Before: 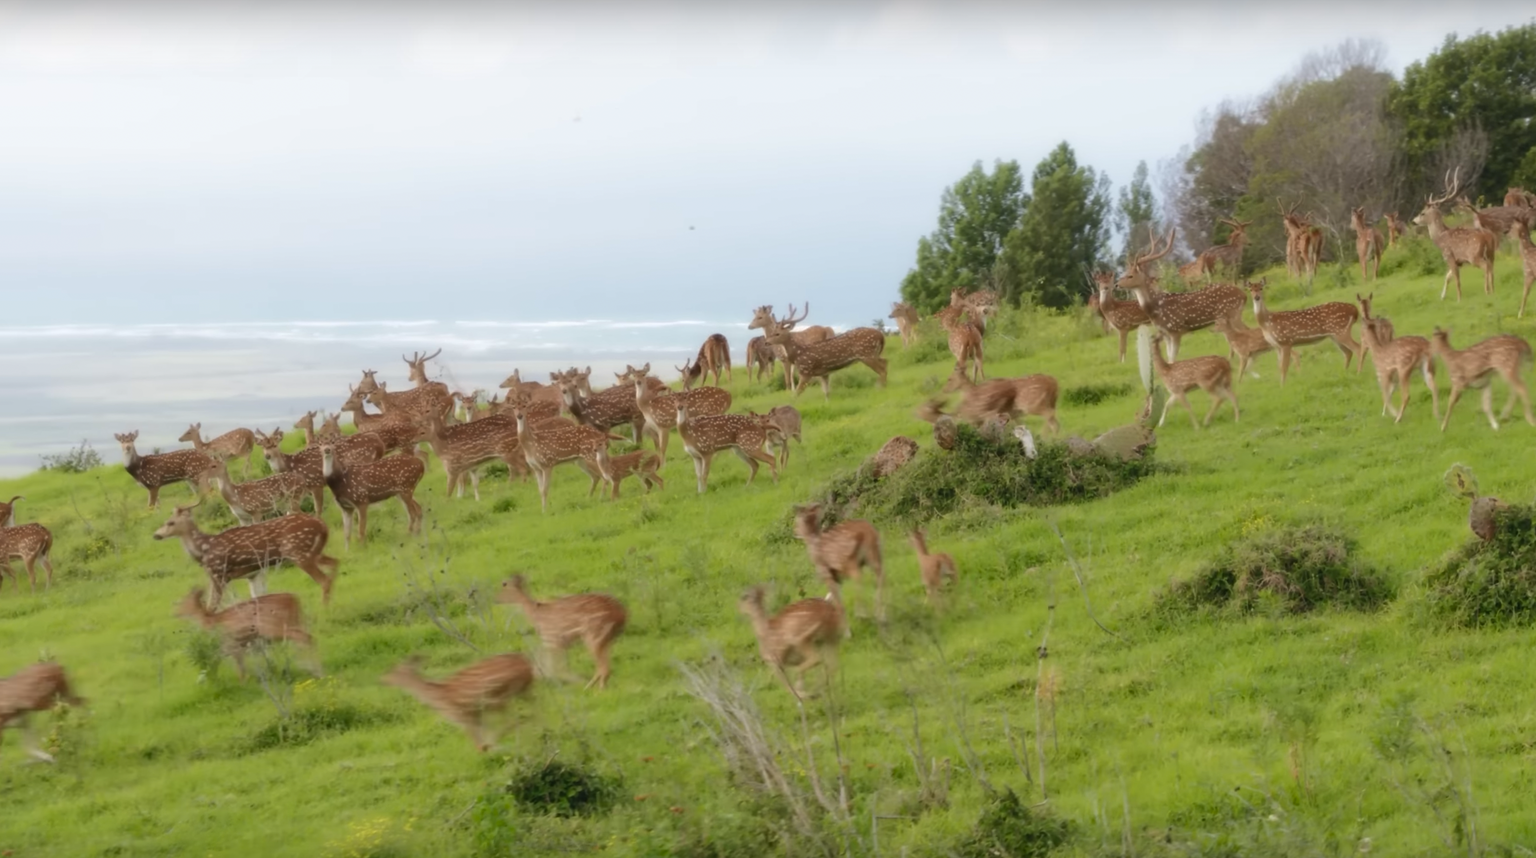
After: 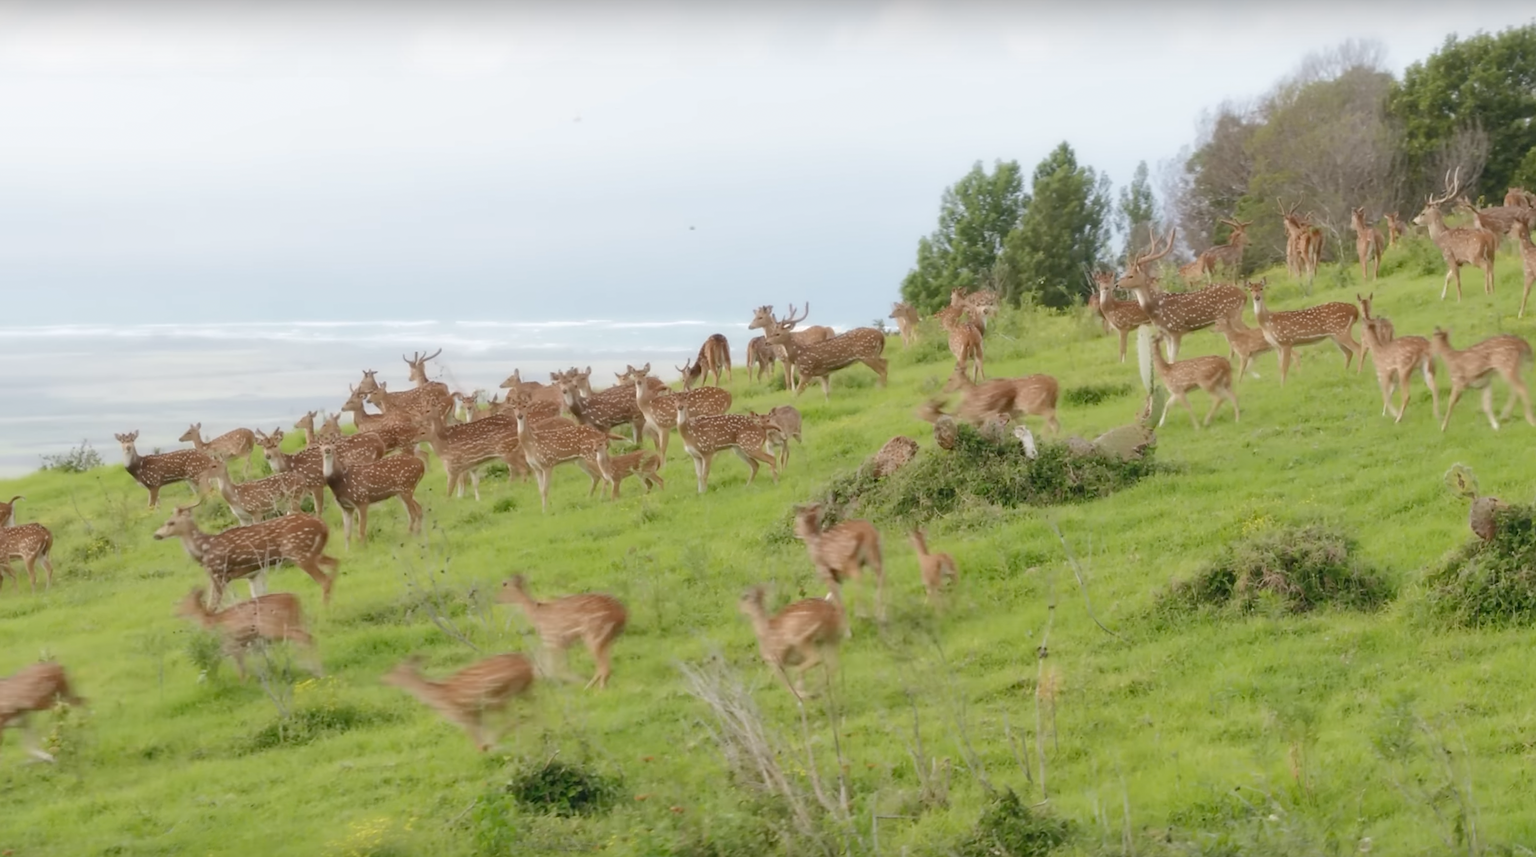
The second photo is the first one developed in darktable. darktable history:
sharpen: on, module defaults
shadows and highlights: shadows 37.1, highlights -27.79, soften with gaussian
